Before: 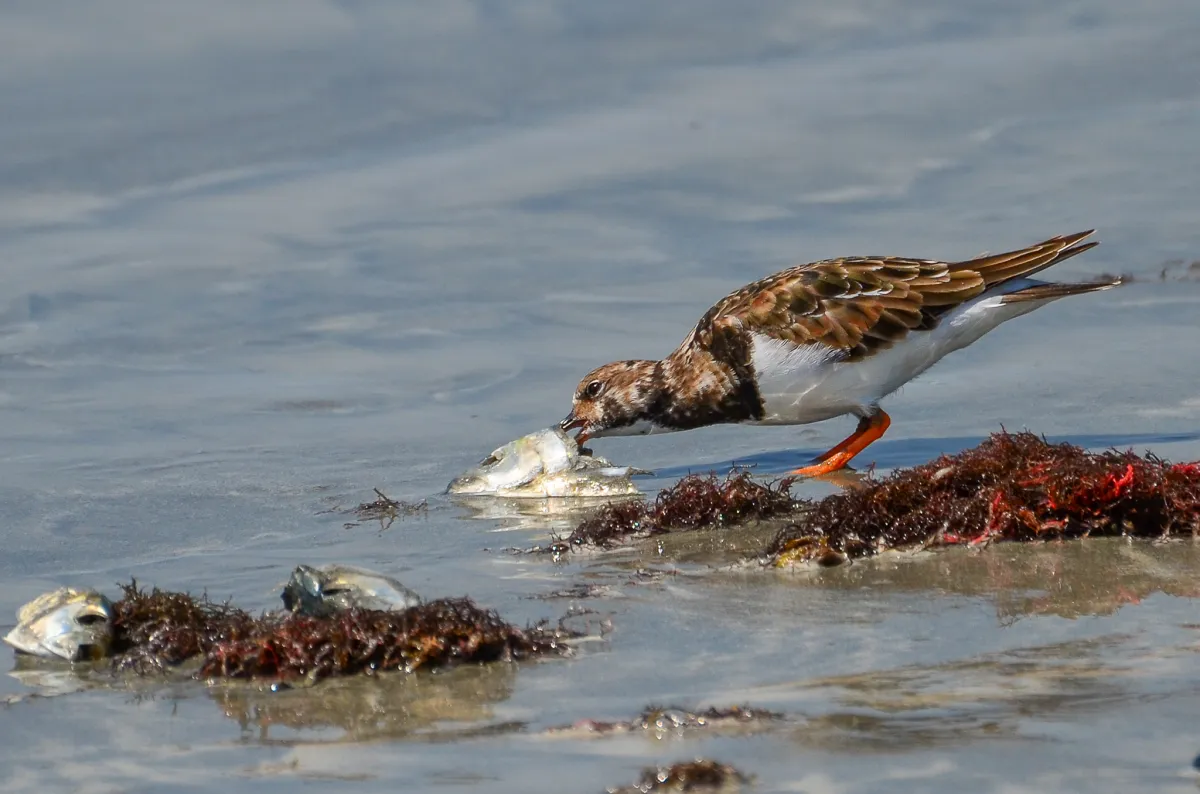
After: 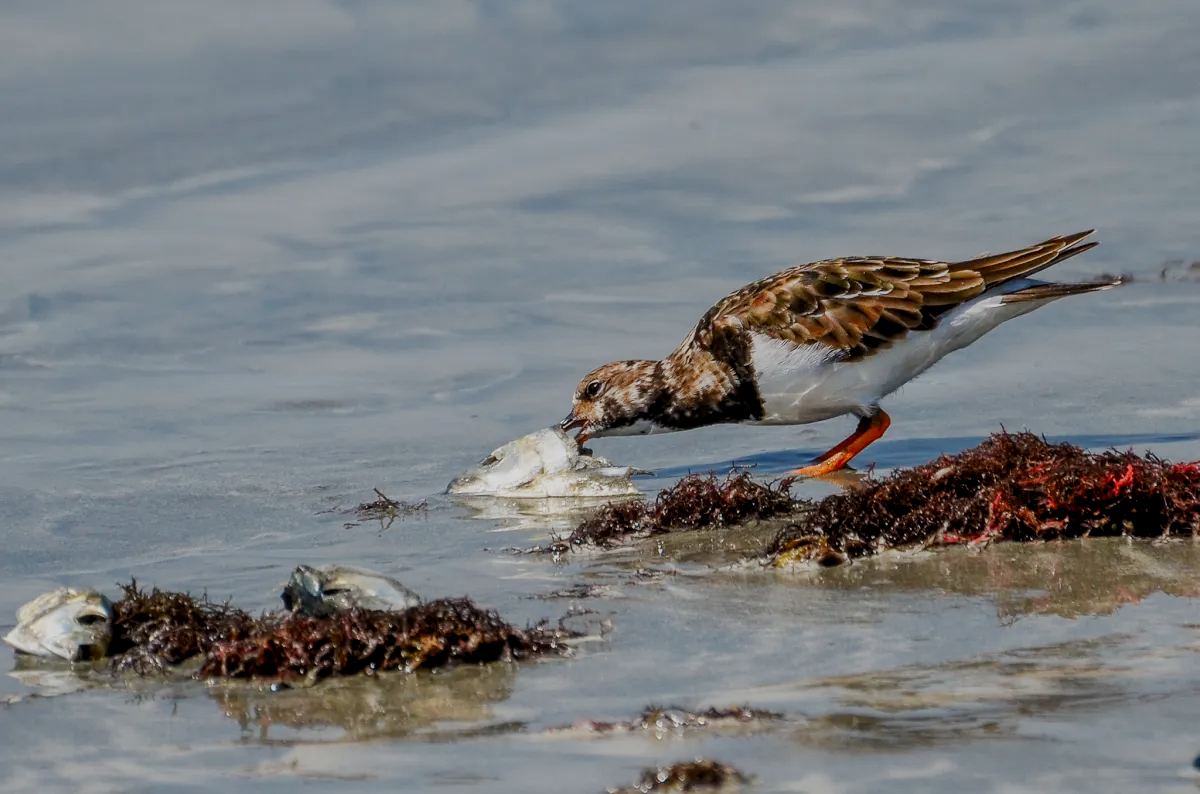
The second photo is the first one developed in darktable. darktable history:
local contrast: on, module defaults
filmic rgb: black relative exposure -7.65 EV, white relative exposure 4.56 EV, hardness 3.61, preserve chrominance no, color science v5 (2021), contrast in shadows safe, contrast in highlights safe
